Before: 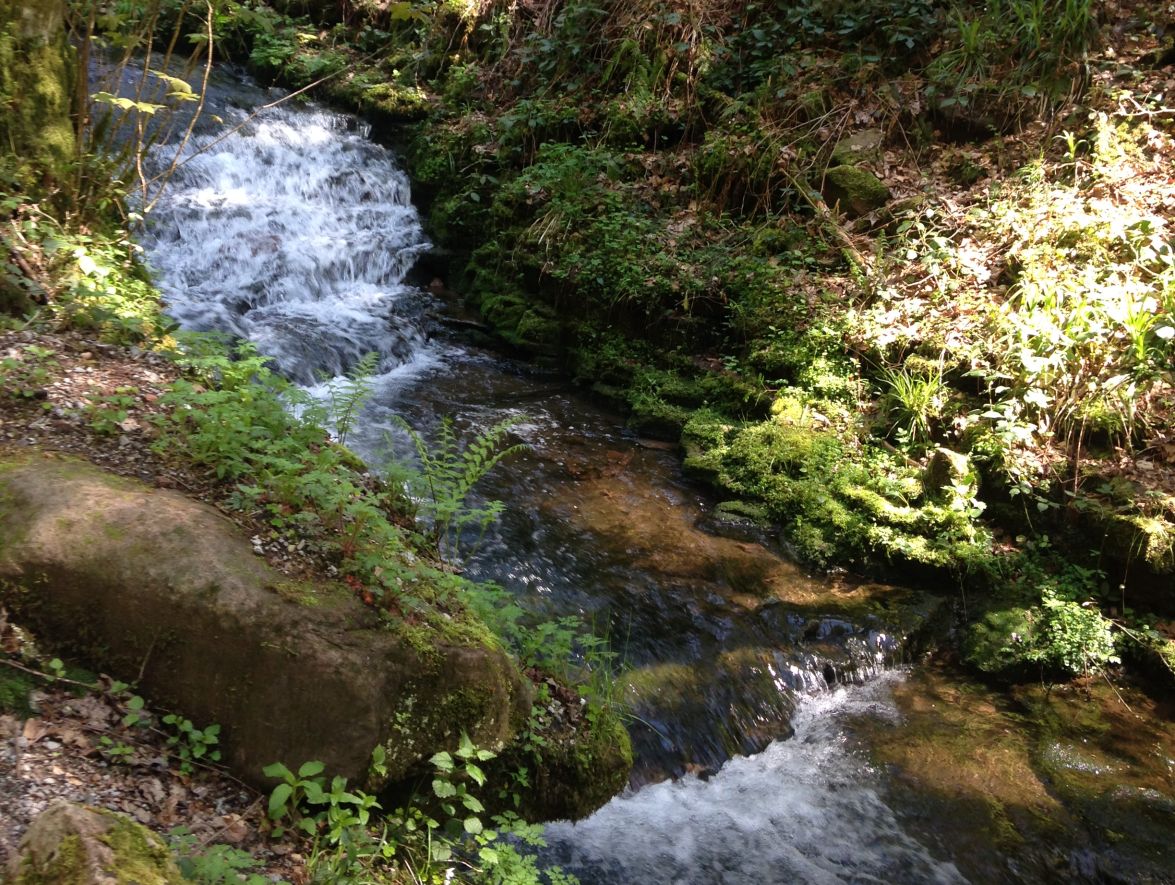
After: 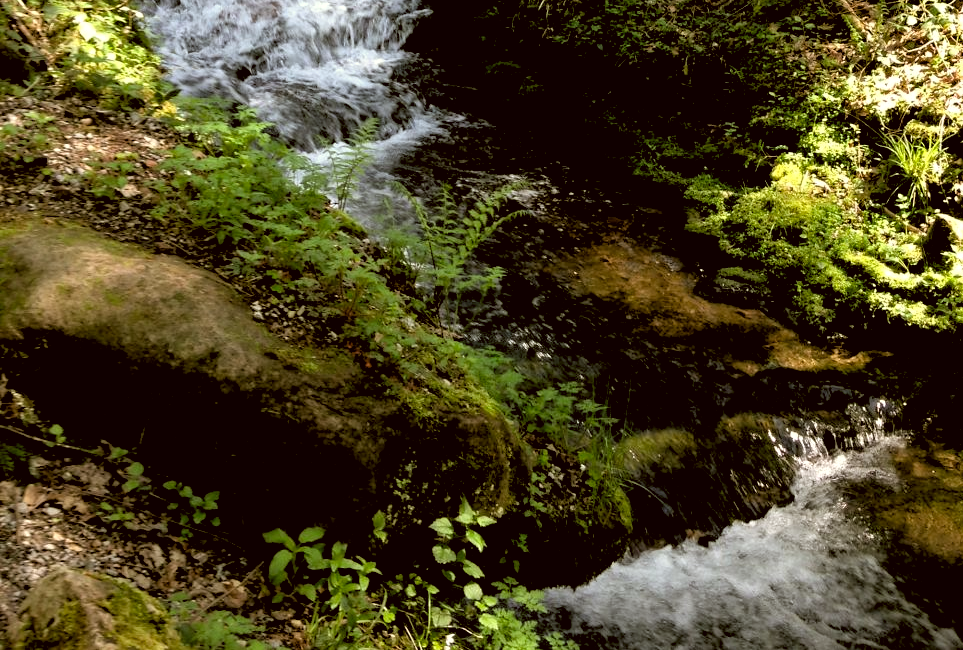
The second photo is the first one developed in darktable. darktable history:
rgb levels: levels [[0.034, 0.472, 0.904], [0, 0.5, 1], [0, 0.5, 1]]
color correction: highlights a* -1.43, highlights b* 10.12, shadows a* 0.395, shadows b* 19.35
crop: top 26.531%, right 17.959%
base curve: curves: ch0 [(0, 0) (0.297, 0.298) (1, 1)], preserve colors none
